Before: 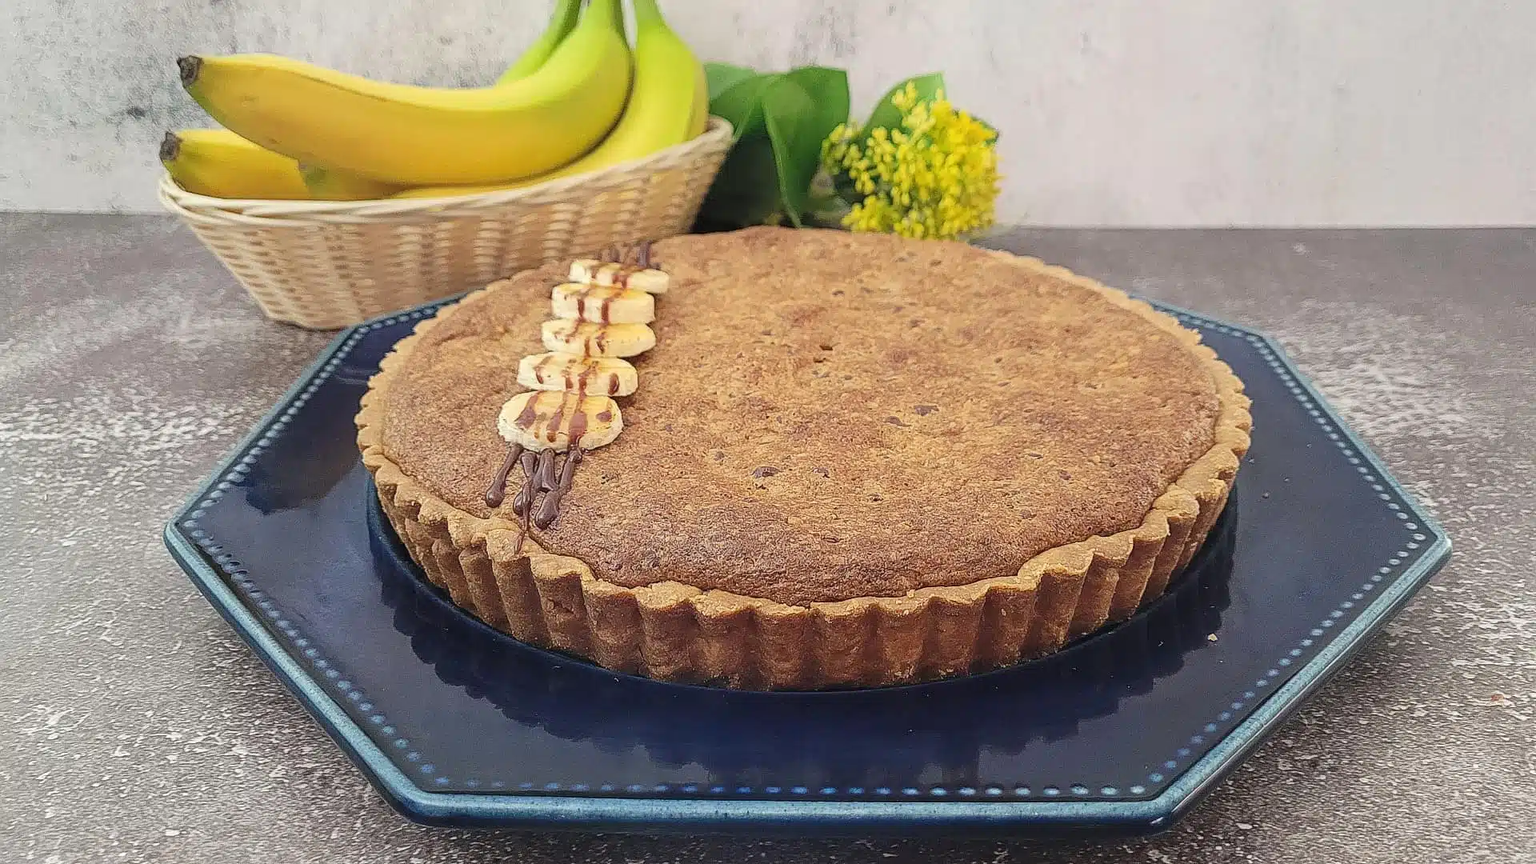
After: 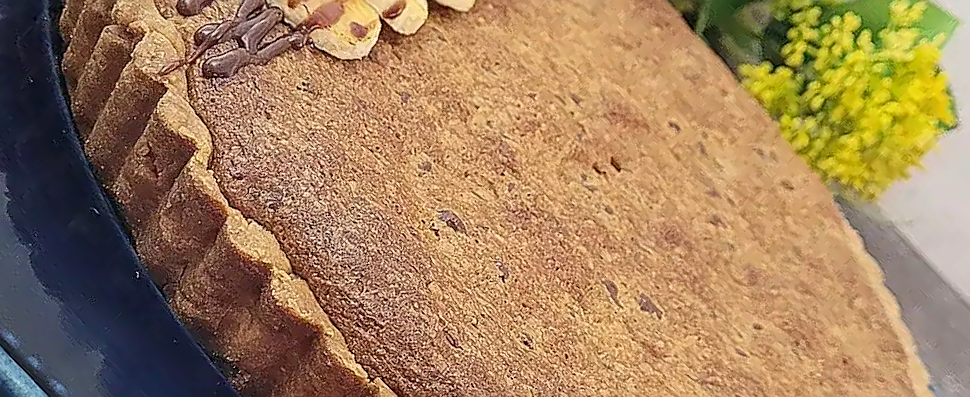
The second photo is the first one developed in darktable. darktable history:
exposure: black level correction 0.002, compensate highlight preservation false
crop and rotate: angle -44.74°, top 16.009%, right 0.86%, bottom 11.731%
sharpen: on, module defaults
